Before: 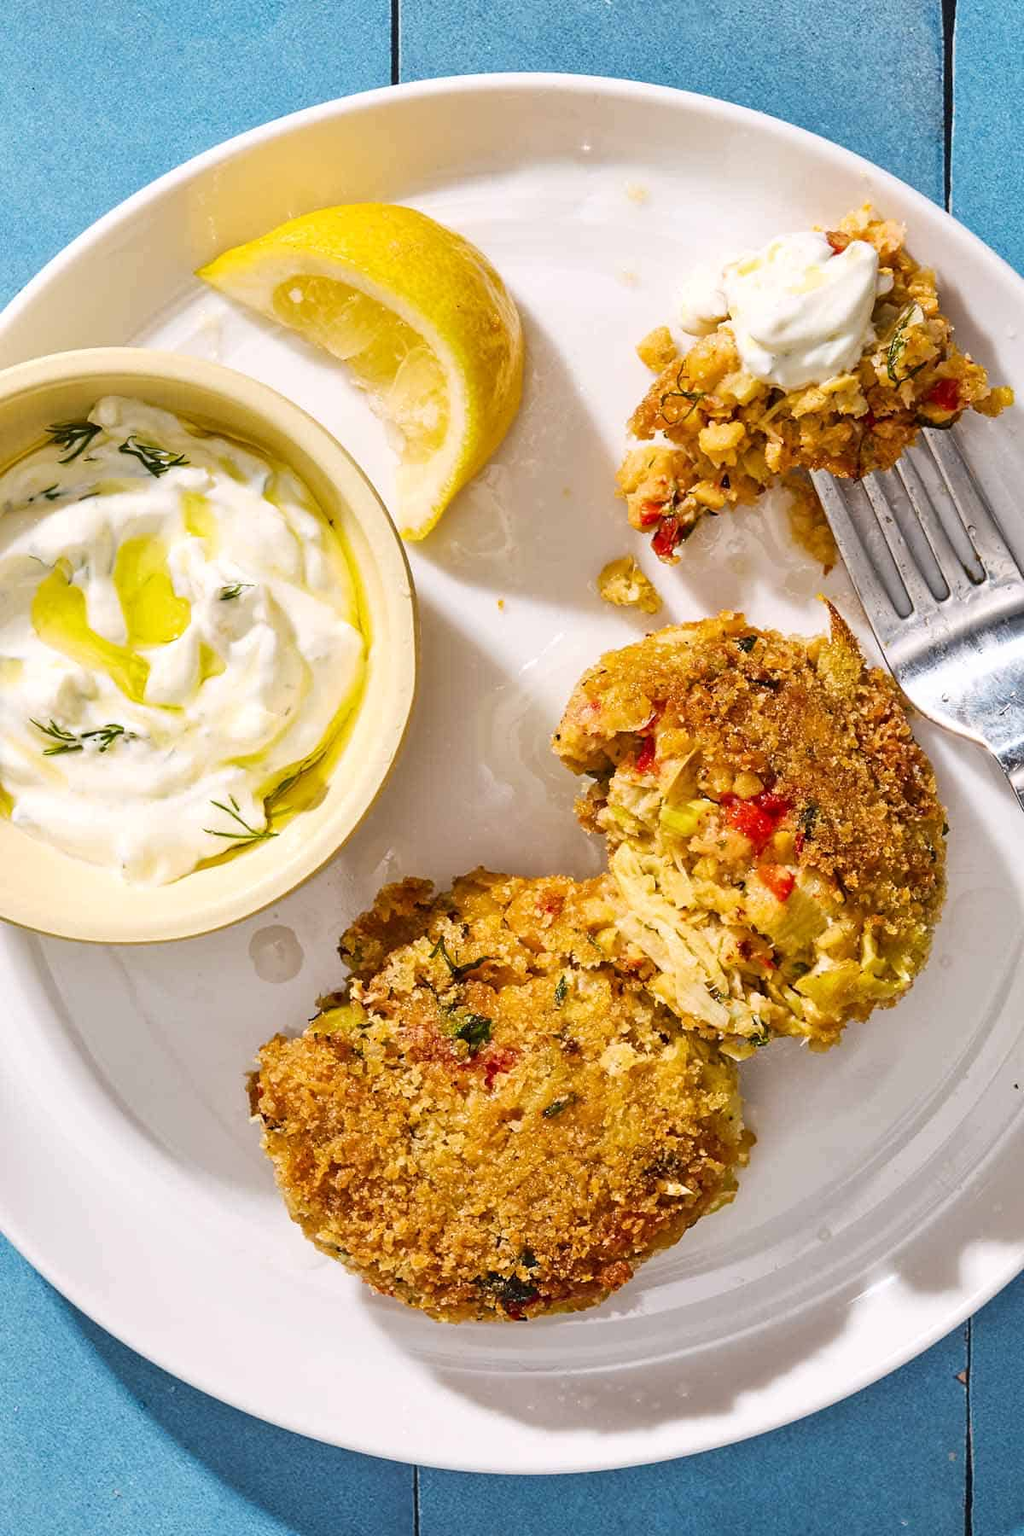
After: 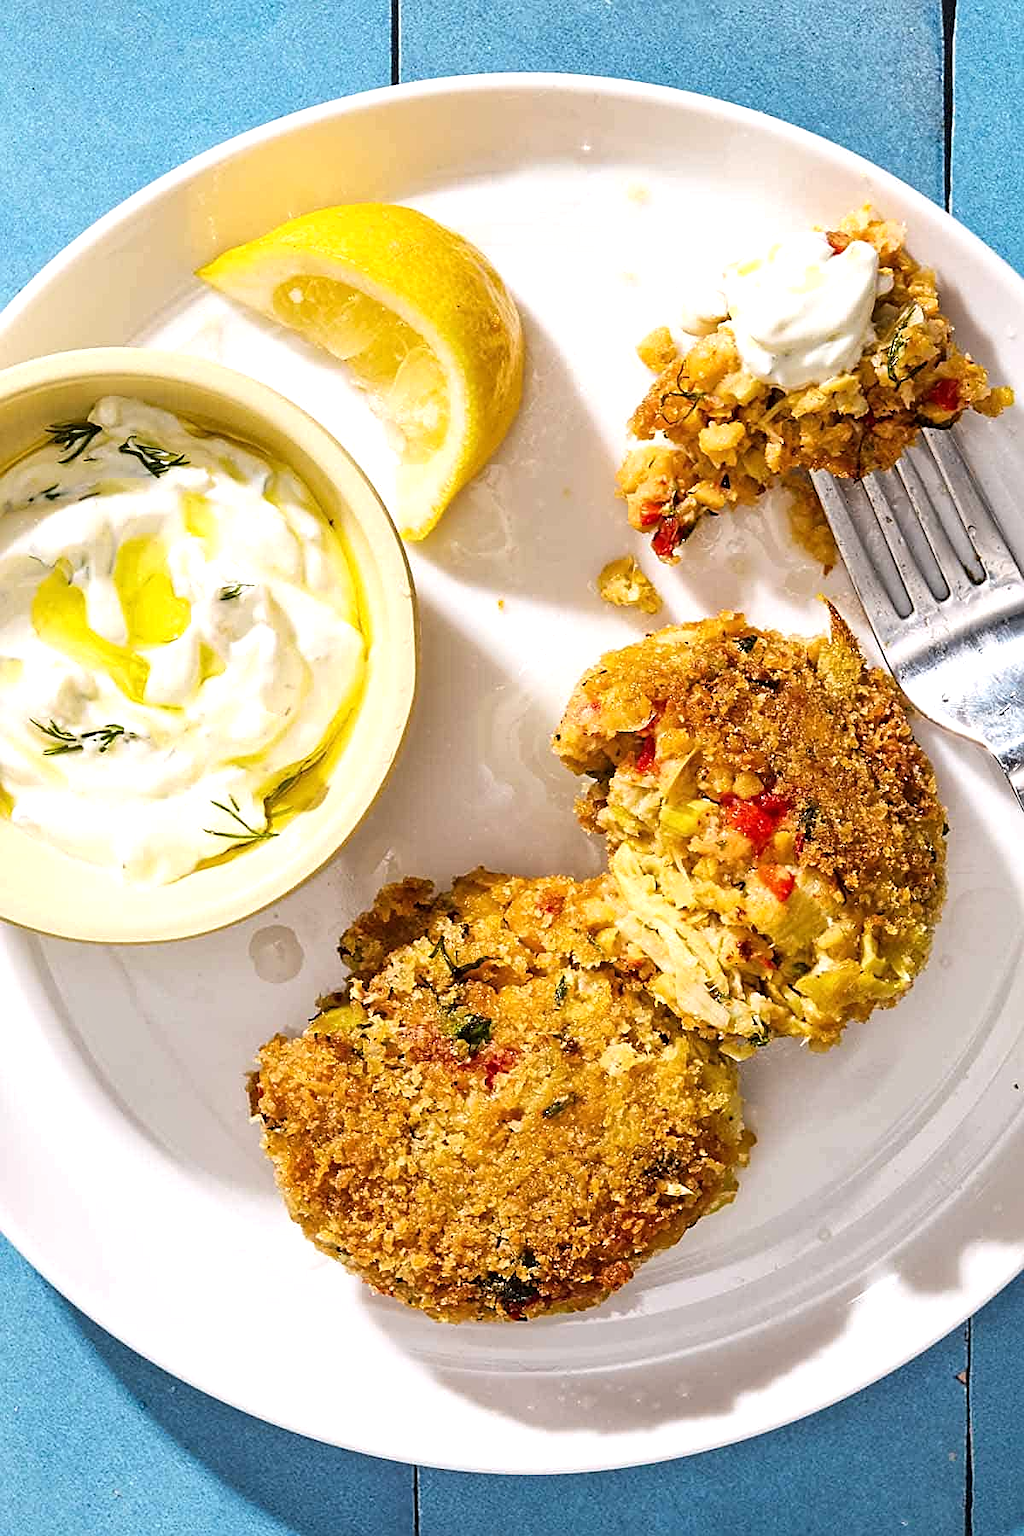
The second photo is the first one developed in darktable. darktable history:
exposure: exposure -0.444 EV, compensate highlight preservation false
sharpen: on, module defaults
tone equalizer: -8 EV -0.74 EV, -7 EV -0.705 EV, -6 EV -0.583 EV, -5 EV -0.408 EV, -3 EV 0.376 EV, -2 EV 0.6 EV, -1 EV 0.693 EV, +0 EV 0.779 EV
